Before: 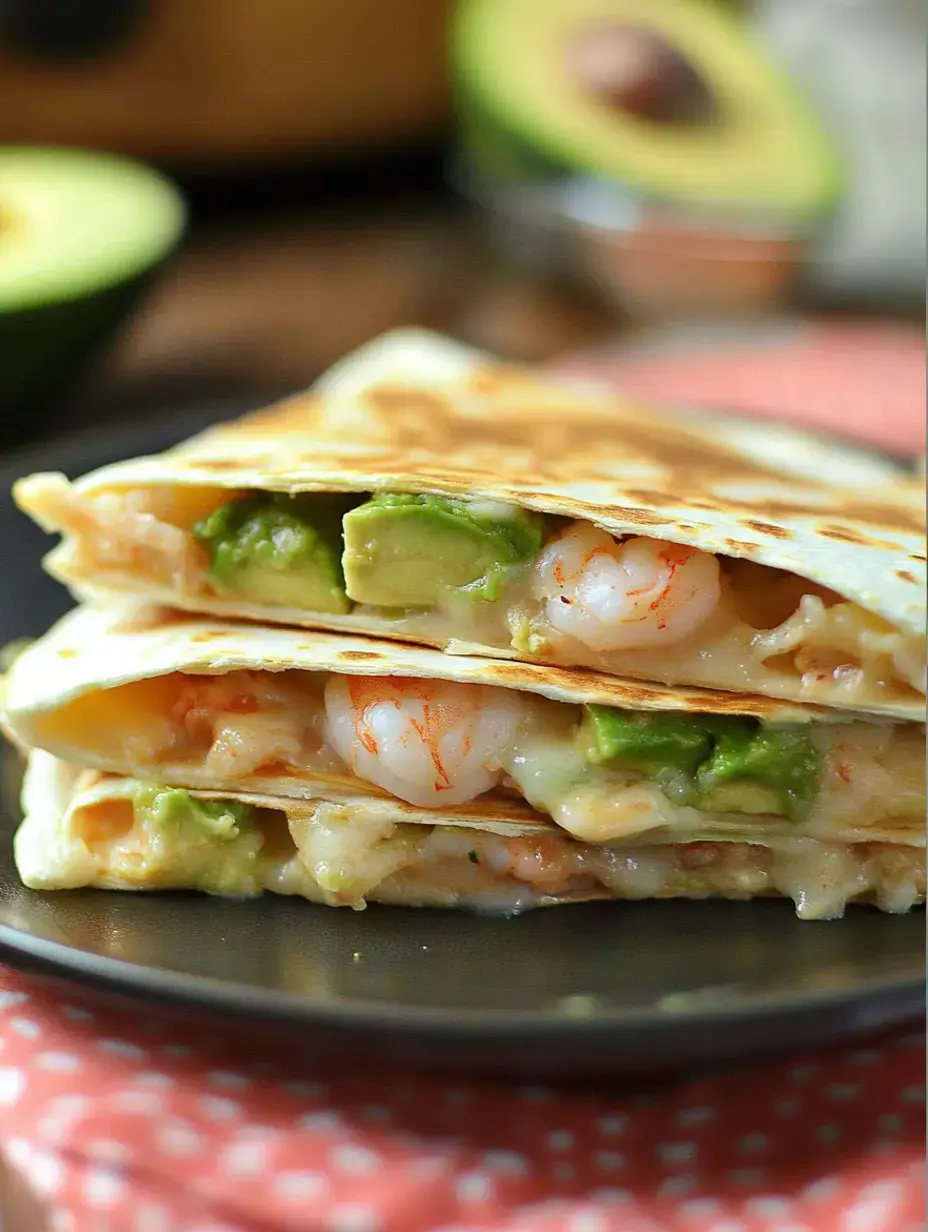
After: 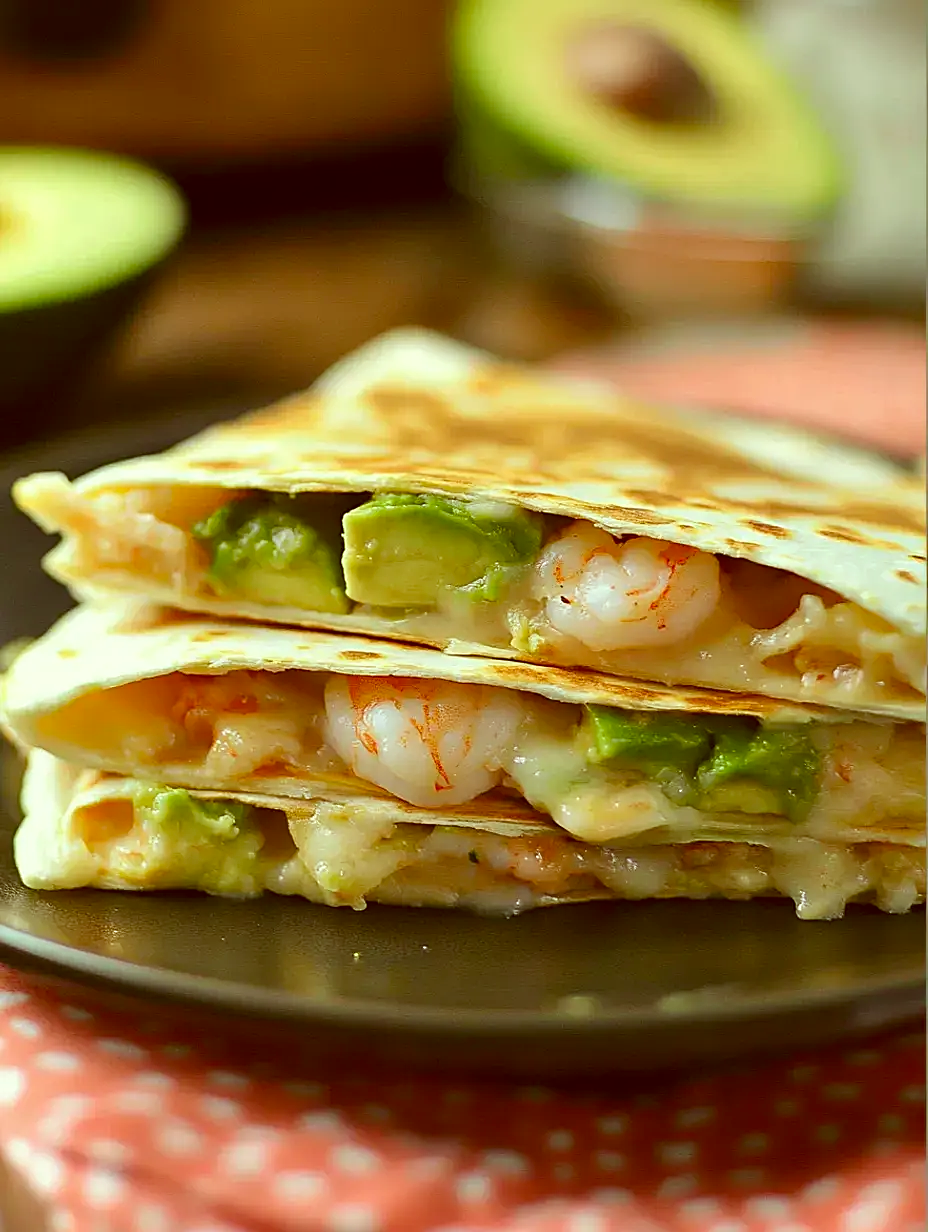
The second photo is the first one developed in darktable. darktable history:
sharpen: on, module defaults
color correction: highlights a* -5.94, highlights b* 9.48, shadows a* 10.12, shadows b* 23.94
